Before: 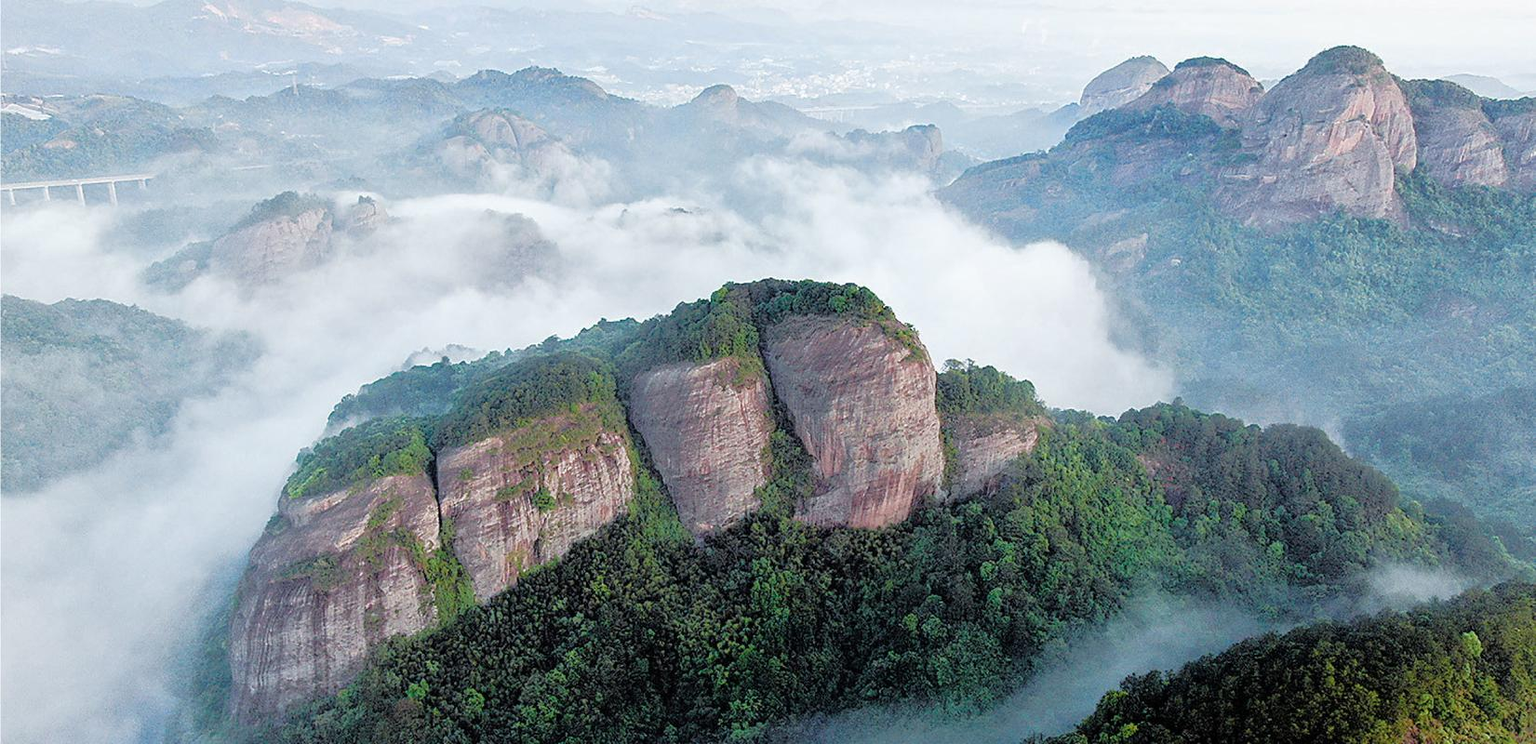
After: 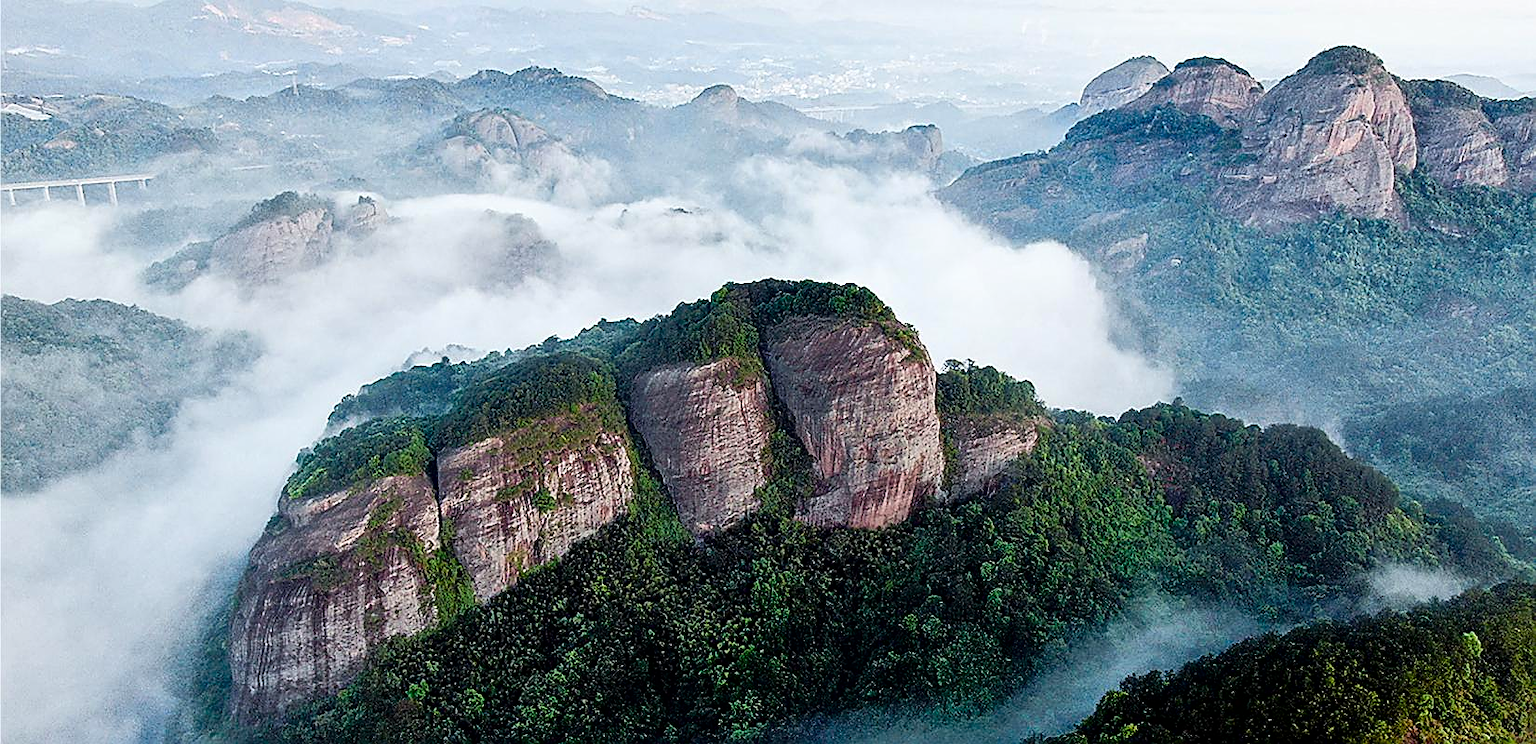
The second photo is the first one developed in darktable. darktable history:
contrast brightness saturation: contrast 0.24, brightness -0.24, saturation 0.14
sharpen: amount 0.55
shadows and highlights: shadows 37.27, highlights -28.18, soften with gaussian
